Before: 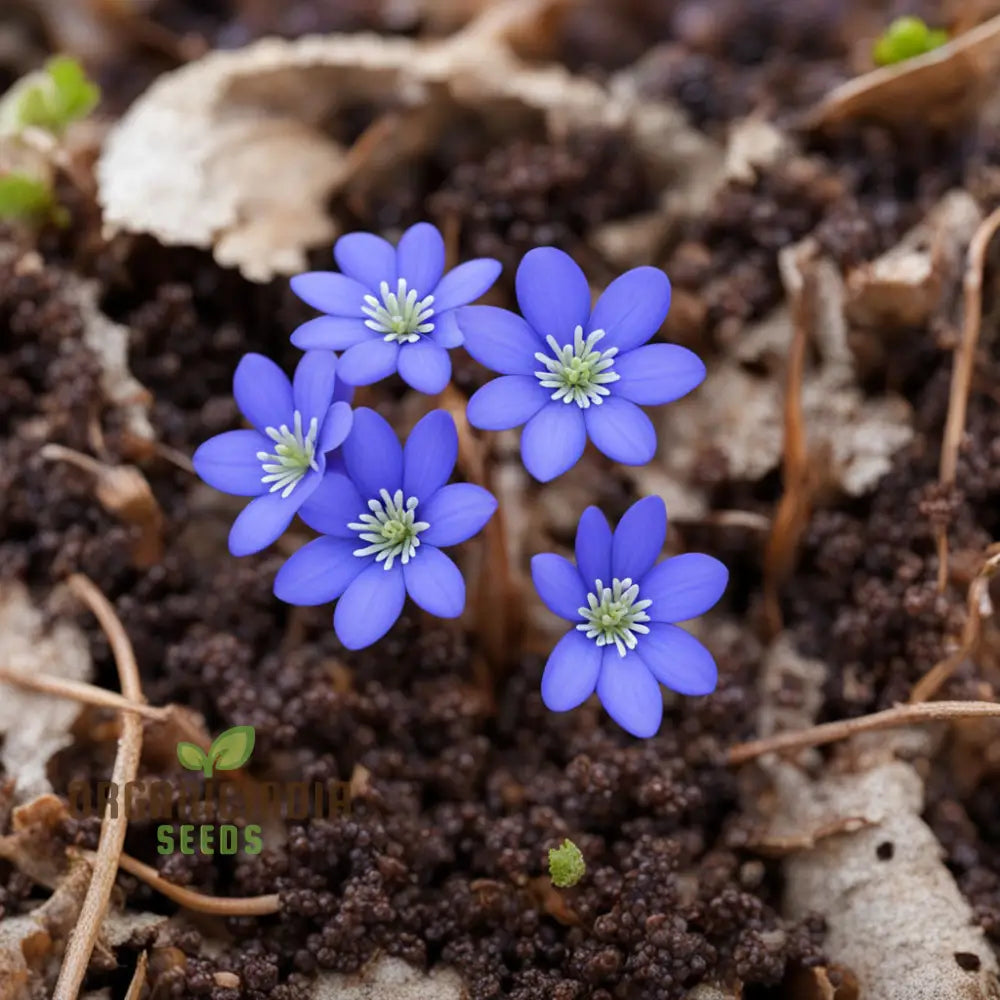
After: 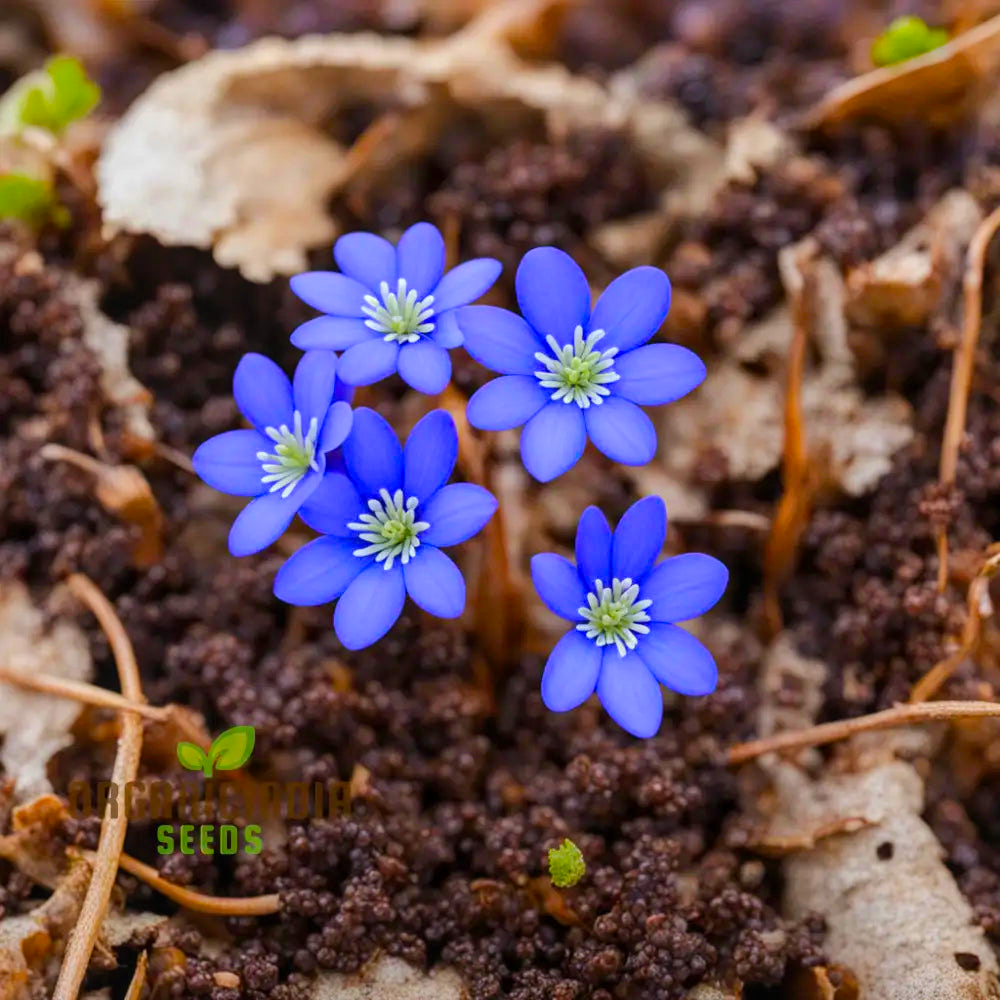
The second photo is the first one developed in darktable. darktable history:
color balance rgb: perceptual saturation grading › global saturation 25%, perceptual brilliance grading › mid-tones 10%, perceptual brilliance grading › shadows 15%, global vibrance 20%
contrast brightness saturation: saturation 0.13
local contrast: detail 110%
